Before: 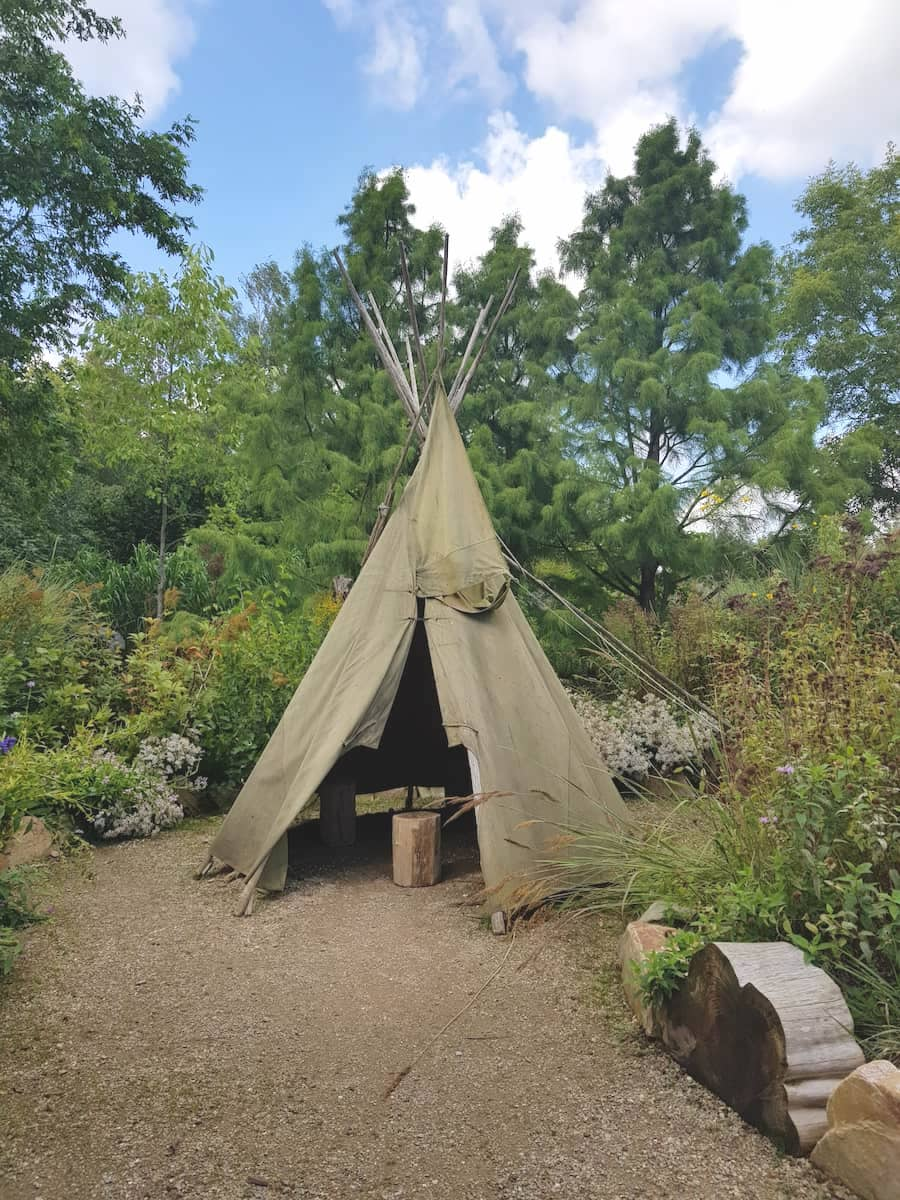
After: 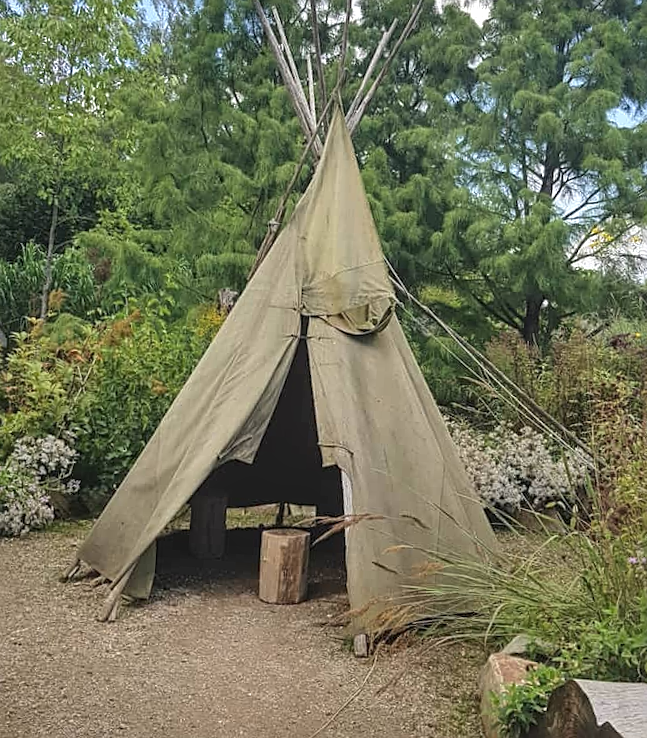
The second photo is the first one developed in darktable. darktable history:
sharpen: amount 0.557
crop and rotate: angle -3.81°, left 9.718%, top 21.082%, right 12.168%, bottom 12.099%
local contrast: on, module defaults
